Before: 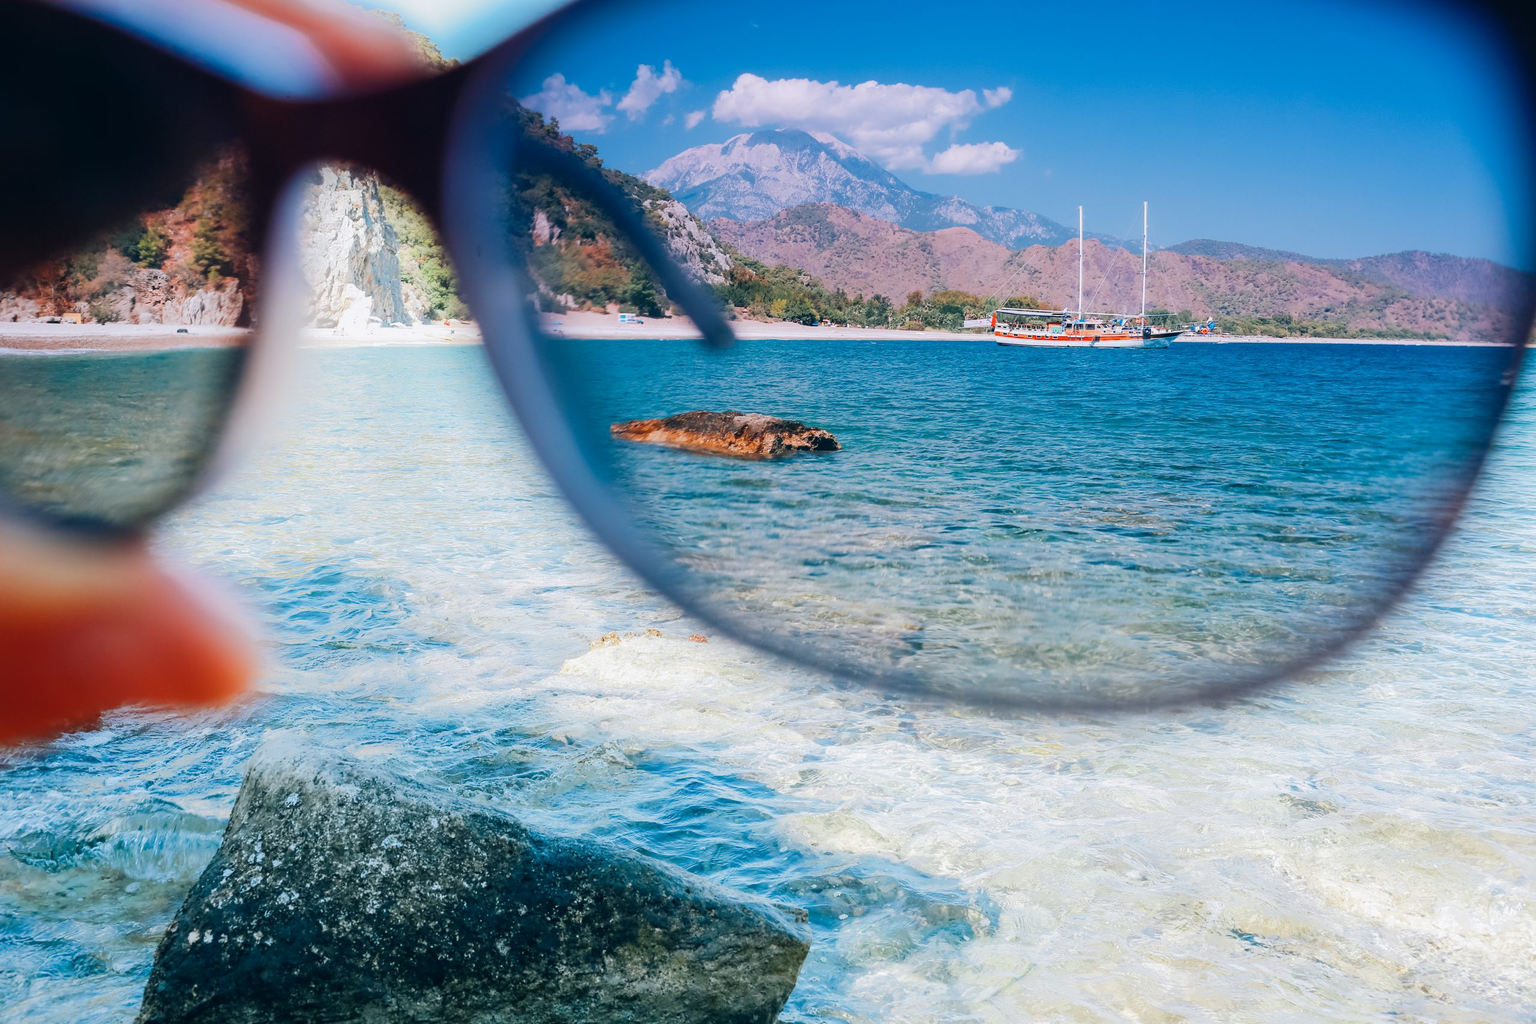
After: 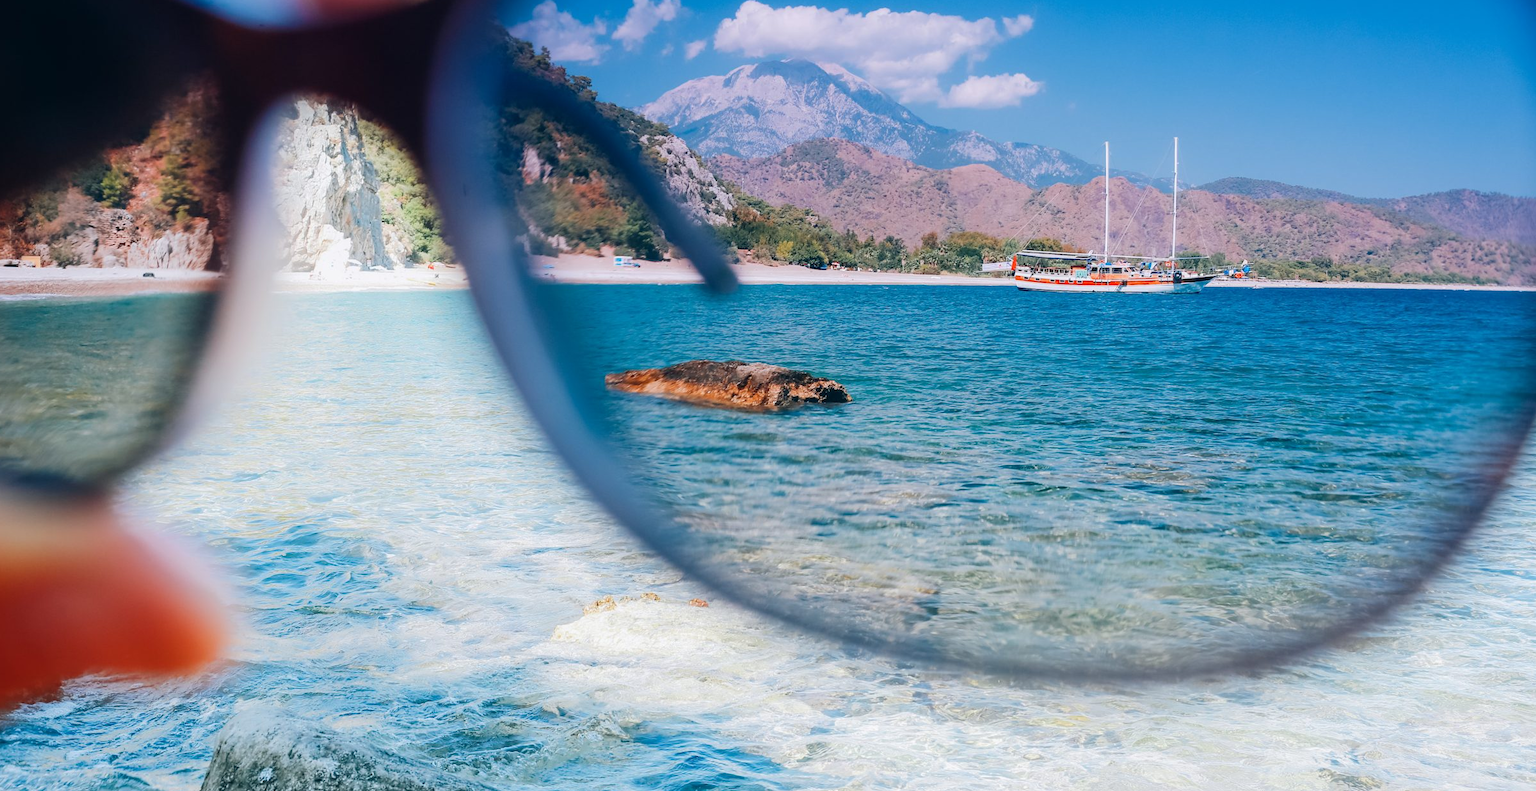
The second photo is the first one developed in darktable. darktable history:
crop: left 2.834%, top 7.186%, right 3.399%, bottom 20.353%
